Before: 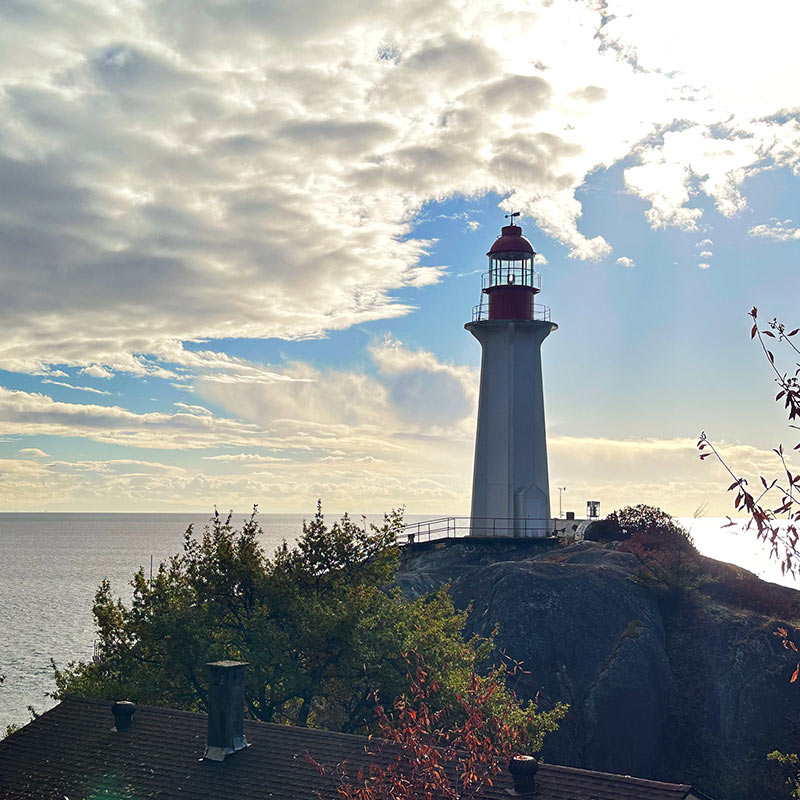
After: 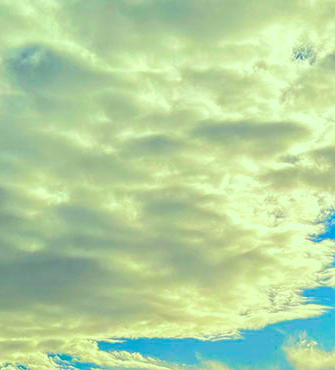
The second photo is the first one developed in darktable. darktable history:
color correction: highlights a* -10.77, highlights b* 9.8, saturation 1.72
crop and rotate: left 10.817%, top 0.062%, right 47.194%, bottom 53.626%
